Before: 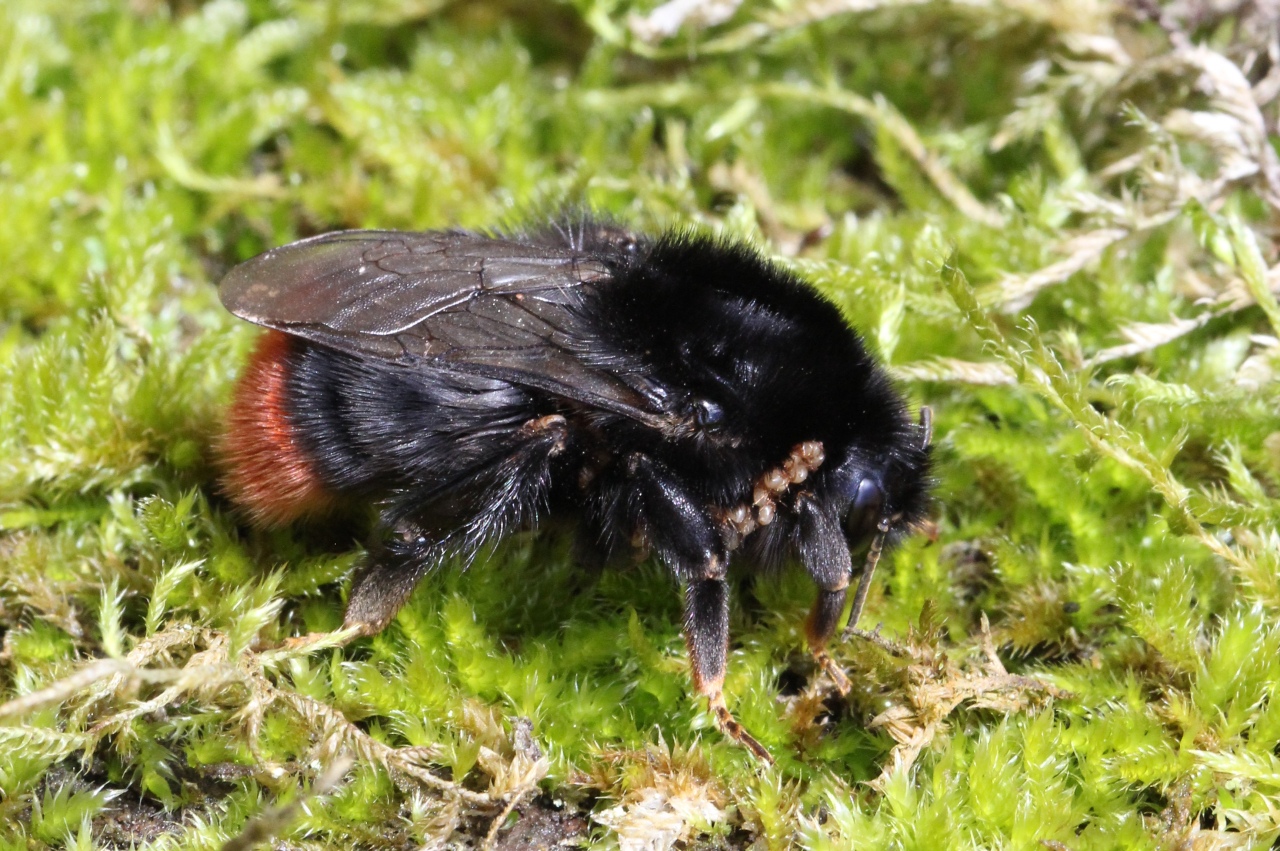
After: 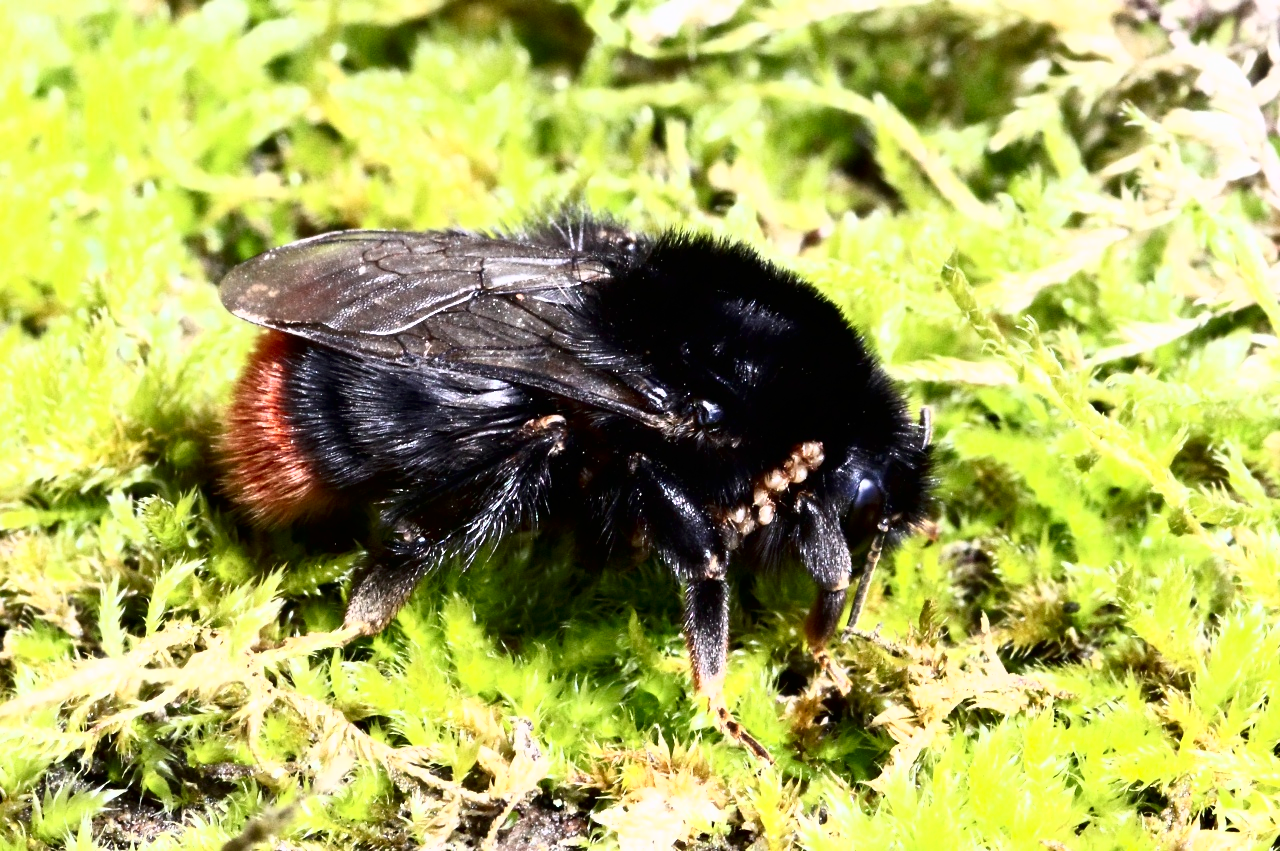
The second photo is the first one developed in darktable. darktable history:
contrast brightness saturation: contrast -0.204, saturation 0.188
tone curve: curves: ch0 [(0, 0) (0.003, 0) (0.011, 0) (0.025, 0) (0.044, 0.001) (0.069, 0.003) (0.1, 0.003) (0.136, 0.006) (0.177, 0.014) (0.224, 0.056) (0.277, 0.128) (0.335, 0.218) (0.399, 0.346) (0.468, 0.512) (0.543, 0.713) (0.623, 0.898) (0.709, 0.987) (0.801, 0.99) (0.898, 0.99) (1, 1)], color space Lab, independent channels, preserve colors none
